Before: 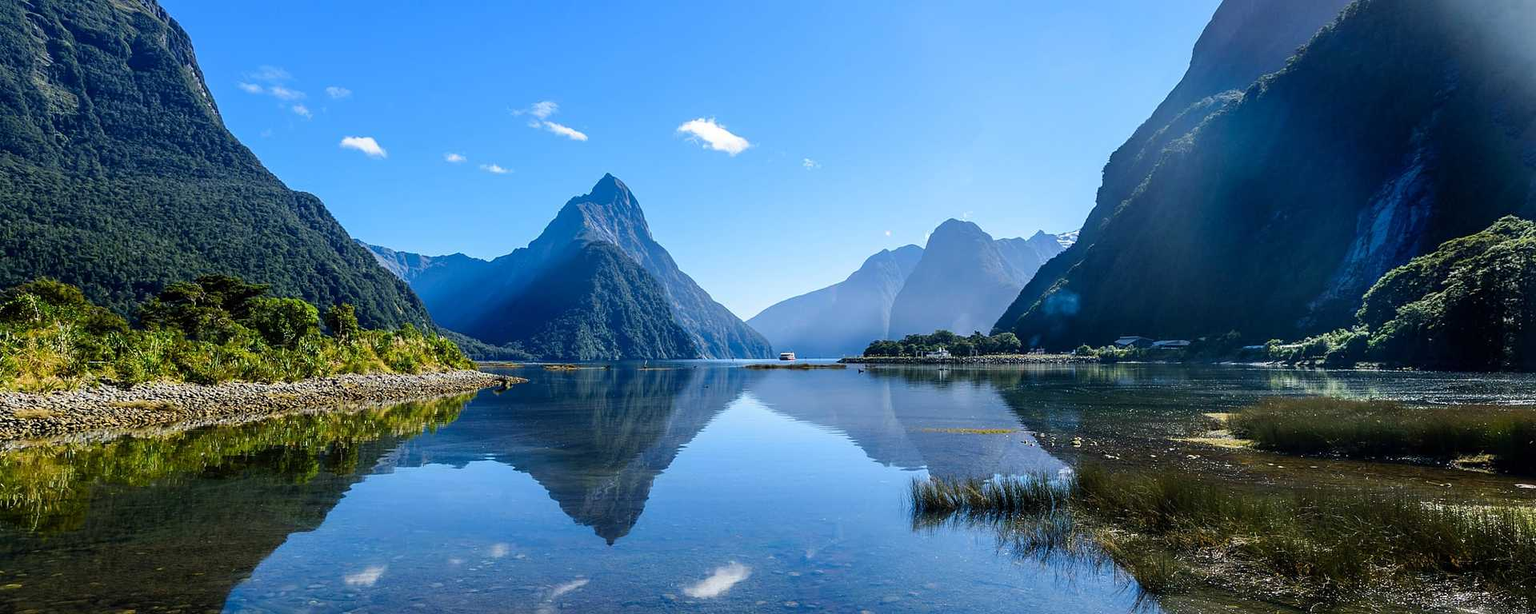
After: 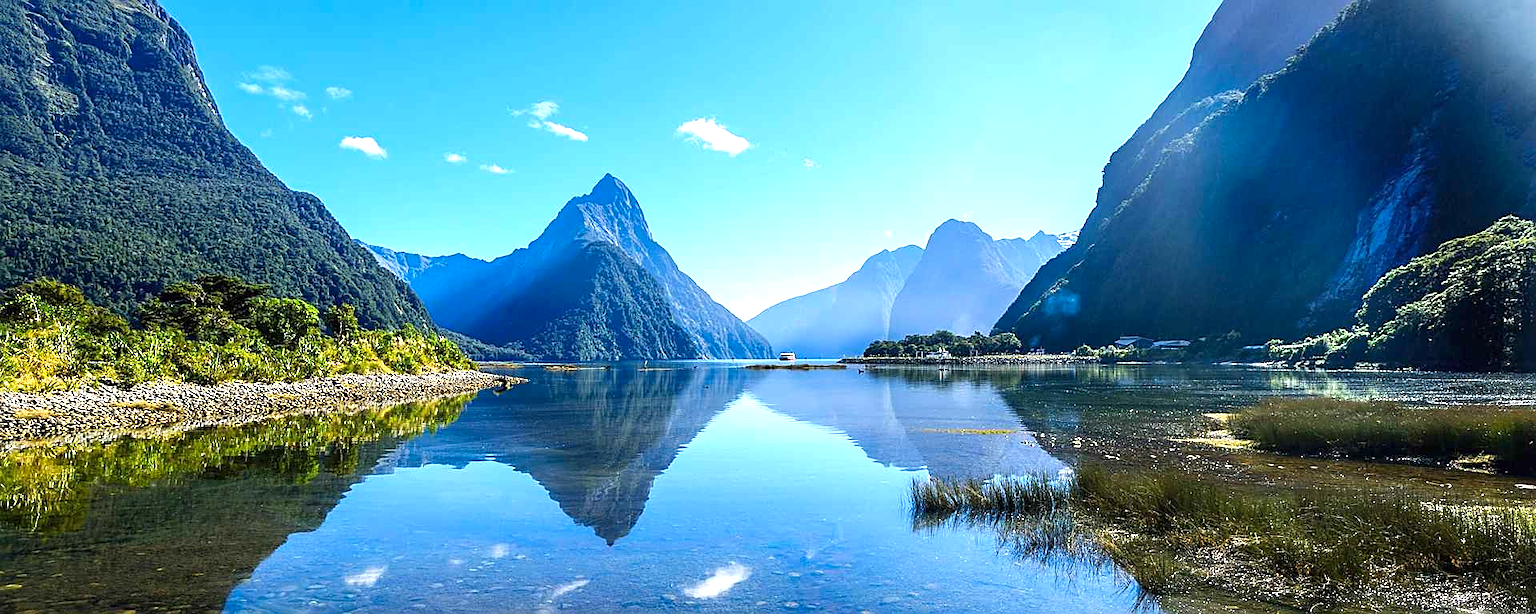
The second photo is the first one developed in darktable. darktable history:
shadows and highlights: radius 121.52, shadows 21.78, white point adjustment -9.63, highlights -13.87, soften with gaussian
exposure: black level correction 0, exposure 1.199 EV, compensate highlight preservation false
sharpen: on, module defaults
